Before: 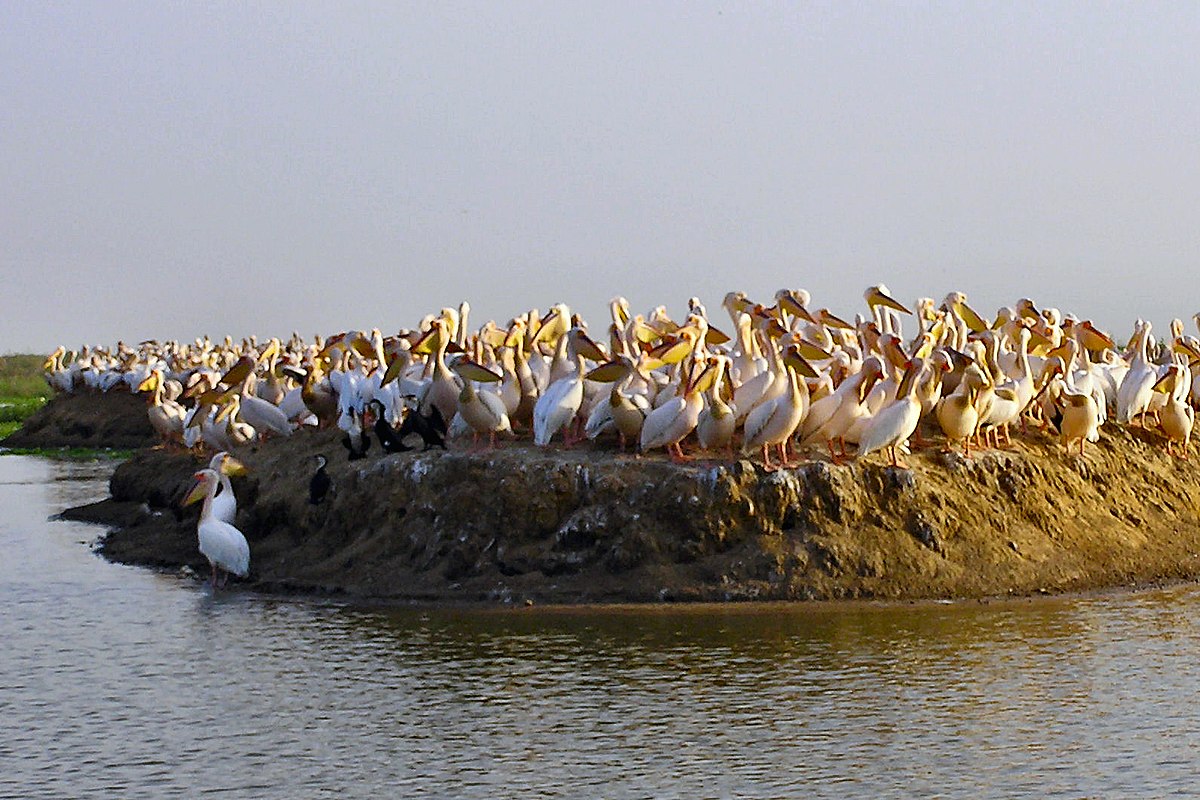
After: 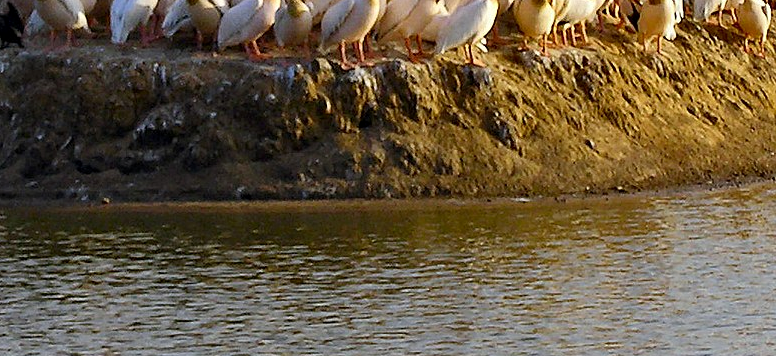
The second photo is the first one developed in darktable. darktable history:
exposure: black level correction 0.001, compensate highlight preservation false
crop and rotate: left 35.319%, top 50.471%, bottom 4.979%
